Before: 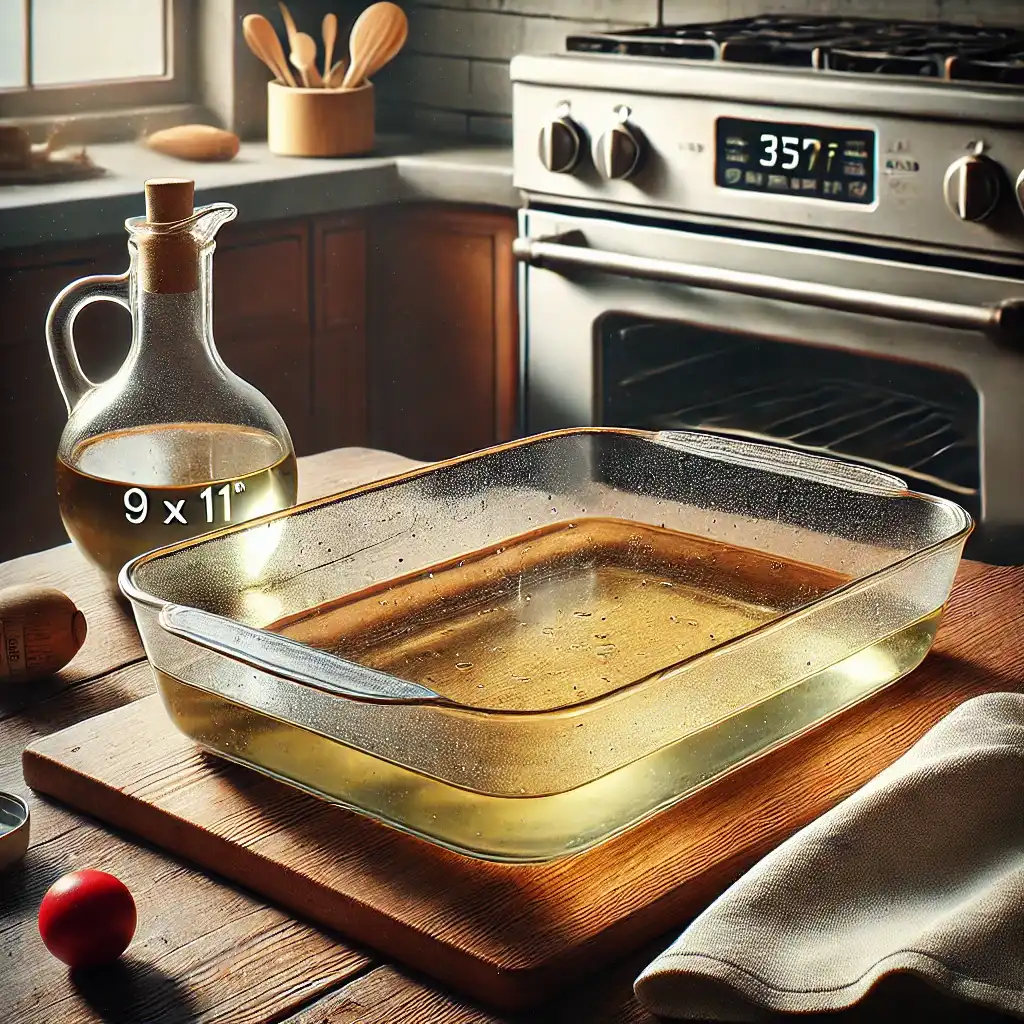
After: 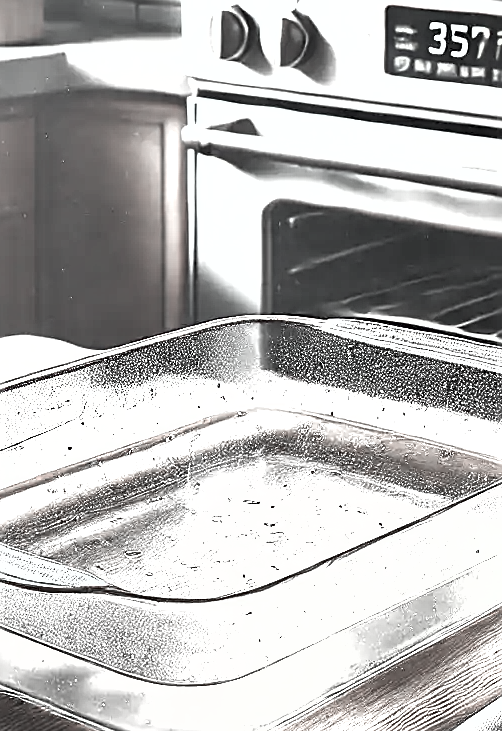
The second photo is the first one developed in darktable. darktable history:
color zones: curves: ch0 [(0, 0.559) (0.153, 0.551) (0.229, 0.5) (0.429, 0.5) (0.571, 0.5) (0.714, 0.5) (0.857, 0.5) (1, 0.559)]; ch1 [(0, 0.417) (0.112, 0.336) (0.213, 0.26) (0.429, 0.34) (0.571, 0.35) (0.683, 0.331) (0.857, 0.344) (1, 0.417)], mix 101.37%
crop: left 32.408%, top 11%, right 18.526%, bottom 17.567%
exposure: black level correction 0, exposure 1.992 EV, compensate highlight preservation false
color correction: highlights b* -0.055, saturation 0.261
color calibration: illuminant custom, x 0.368, y 0.373, temperature 4334.8 K
shadows and highlights: shadows 29.42, highlights -29.55, low approximation 0.01, soften with gaussian
sharpen: on, module defaults
